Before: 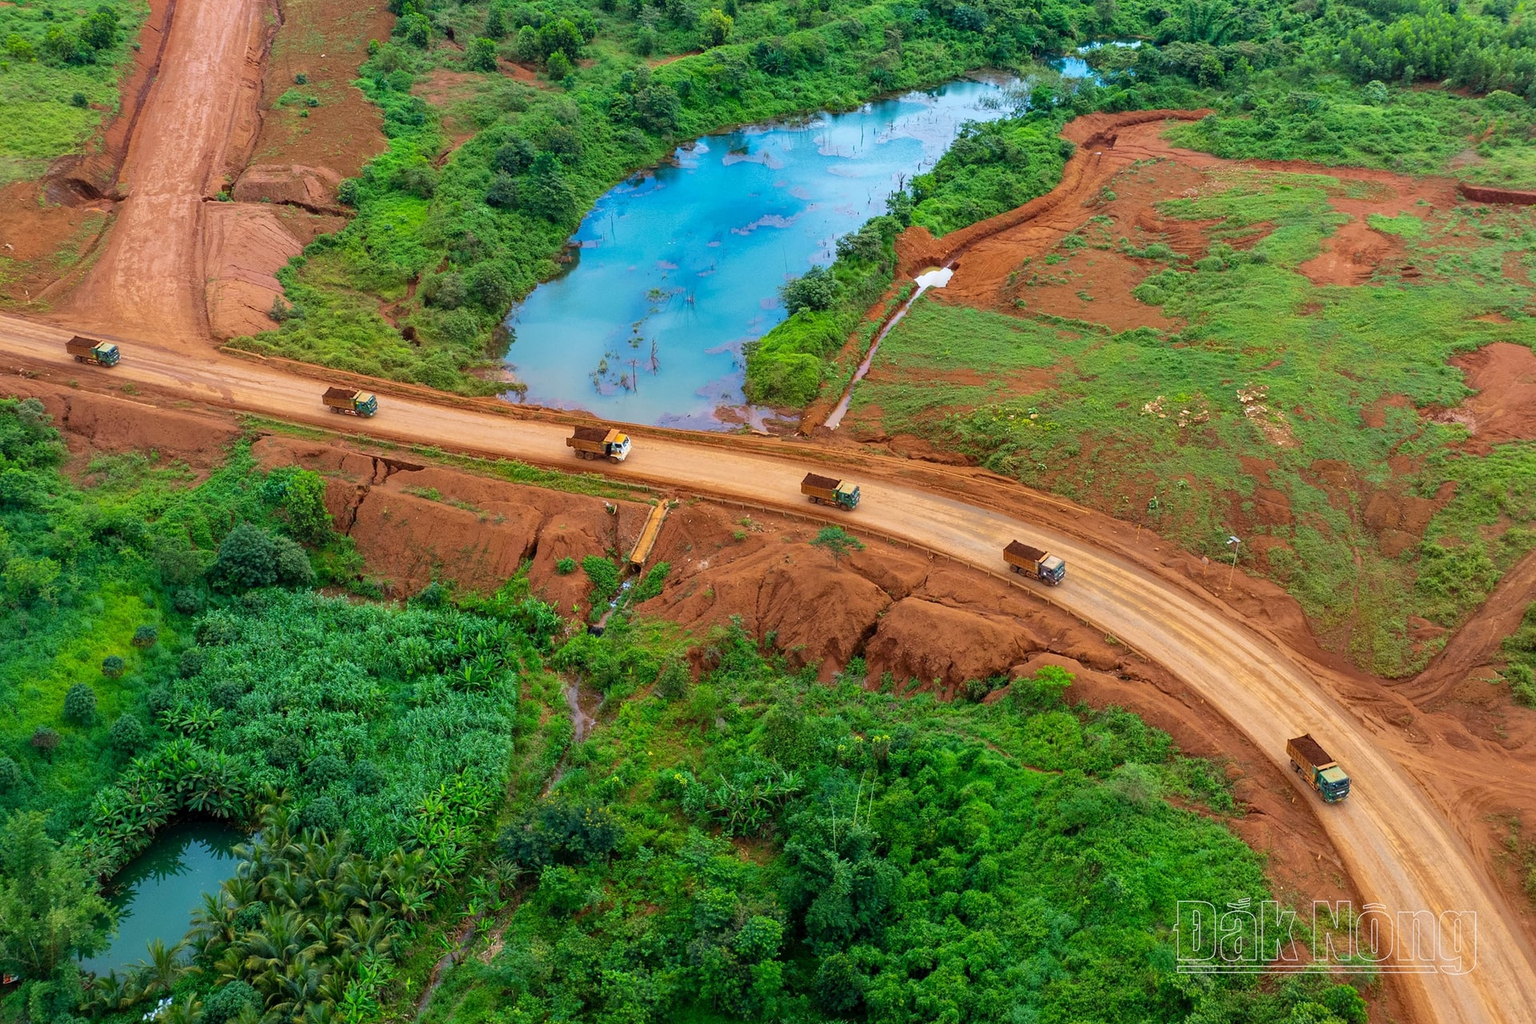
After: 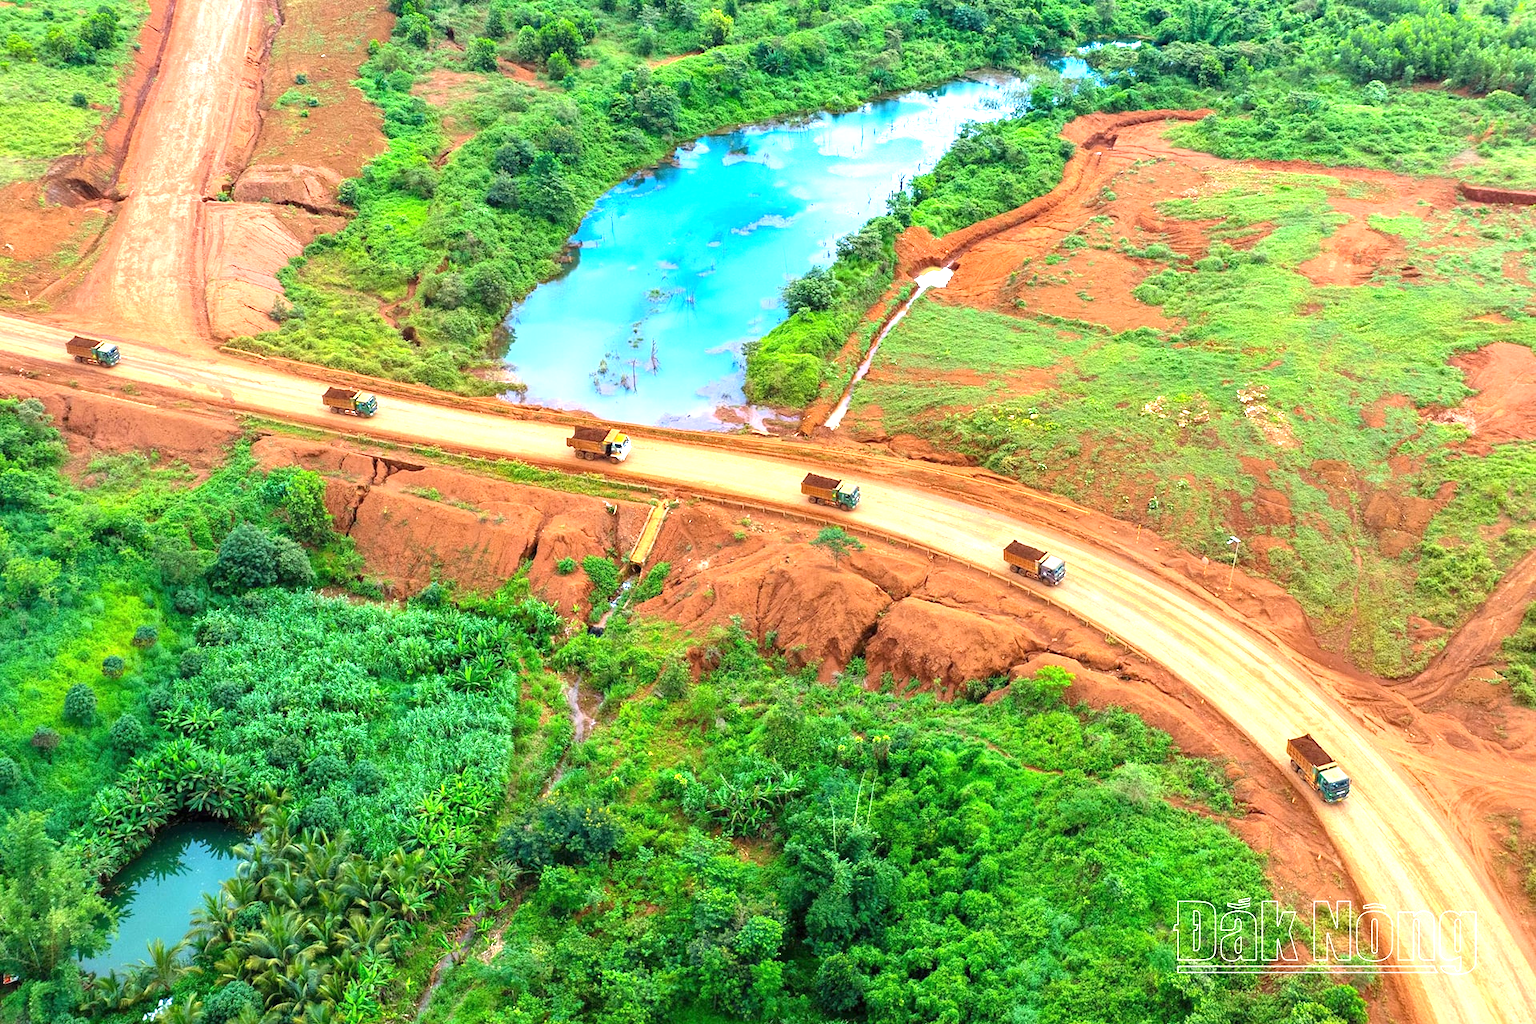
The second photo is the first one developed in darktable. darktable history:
exposure: black level correction 0, exposure 1.369 EV, compensate highlight preservation false
